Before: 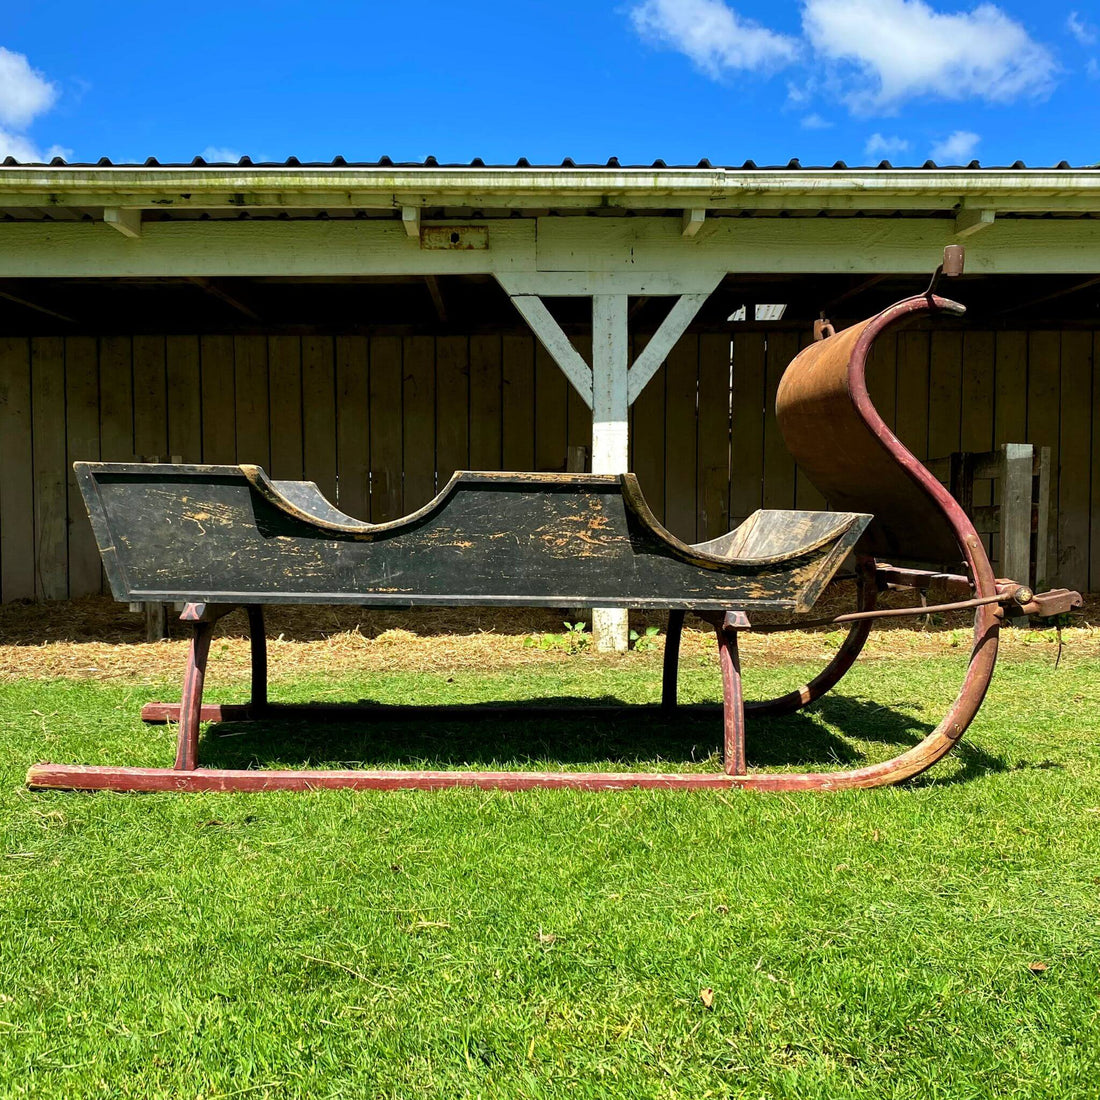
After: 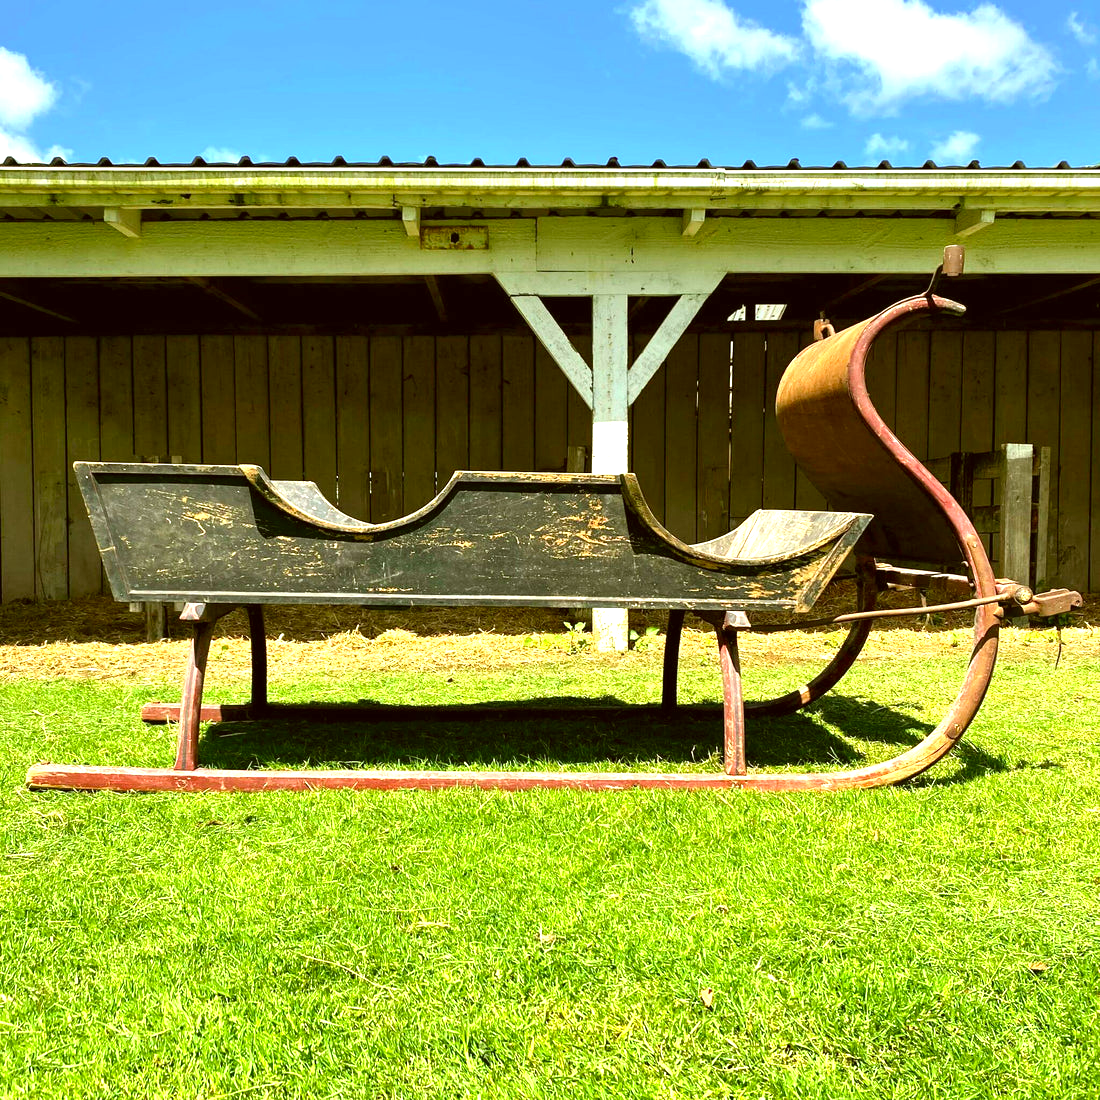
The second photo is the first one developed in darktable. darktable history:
exposure: black level correction 0, exposure 1 EV, compensate highlight preservation false
color correction: highlights a* -1.43, highlights b* 10.12, shadows a* 0.395, shadows b* 19.35
